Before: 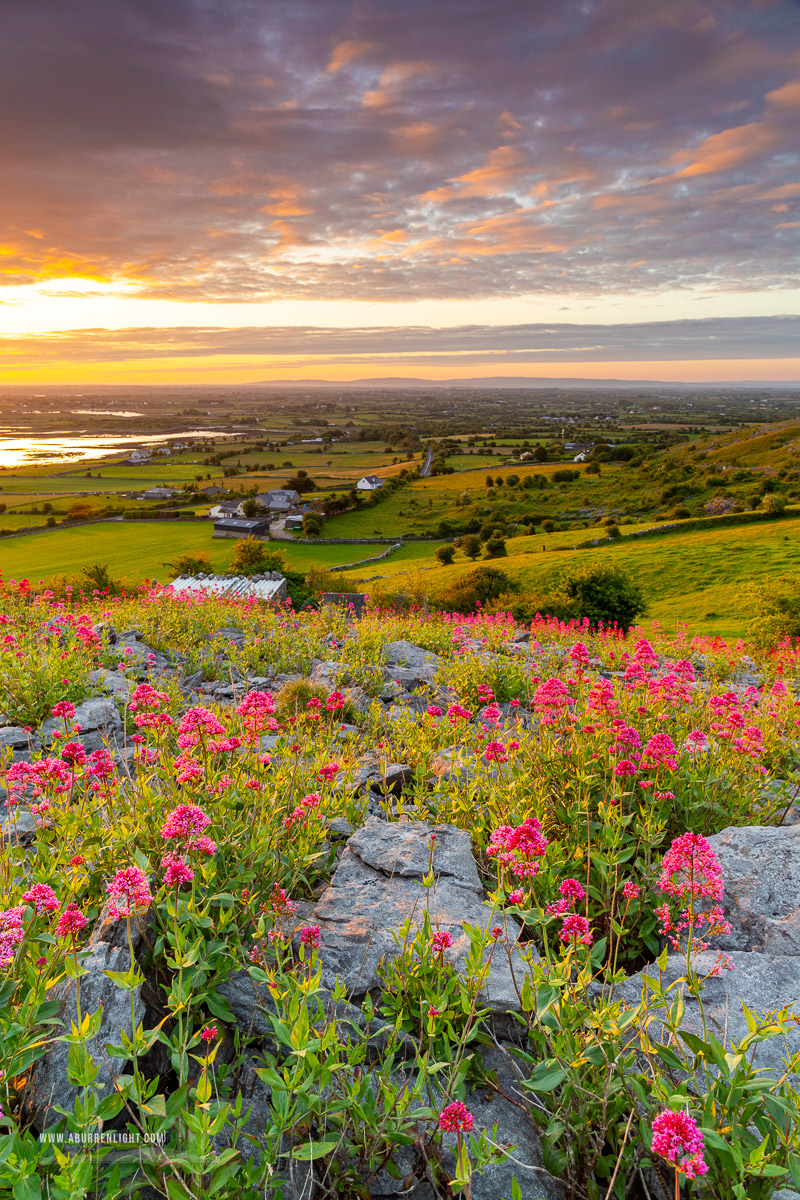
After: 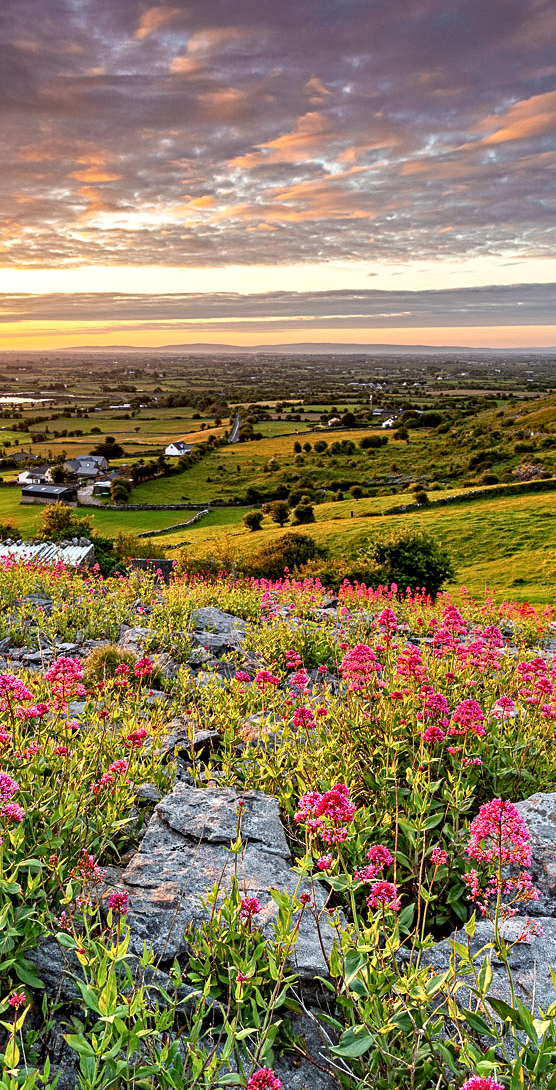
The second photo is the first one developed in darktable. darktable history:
crop and rotate: left 24.034%, top 2.838%, right 6.406%, bottom 6.299%
contrast equalizer: octaves 7, y [[0.5, 0.542, 0.583, 0.625, 0.667, 0.708], [0.5 ×6], [0.5 ×6], [0 ×6], [0 ×6]]
